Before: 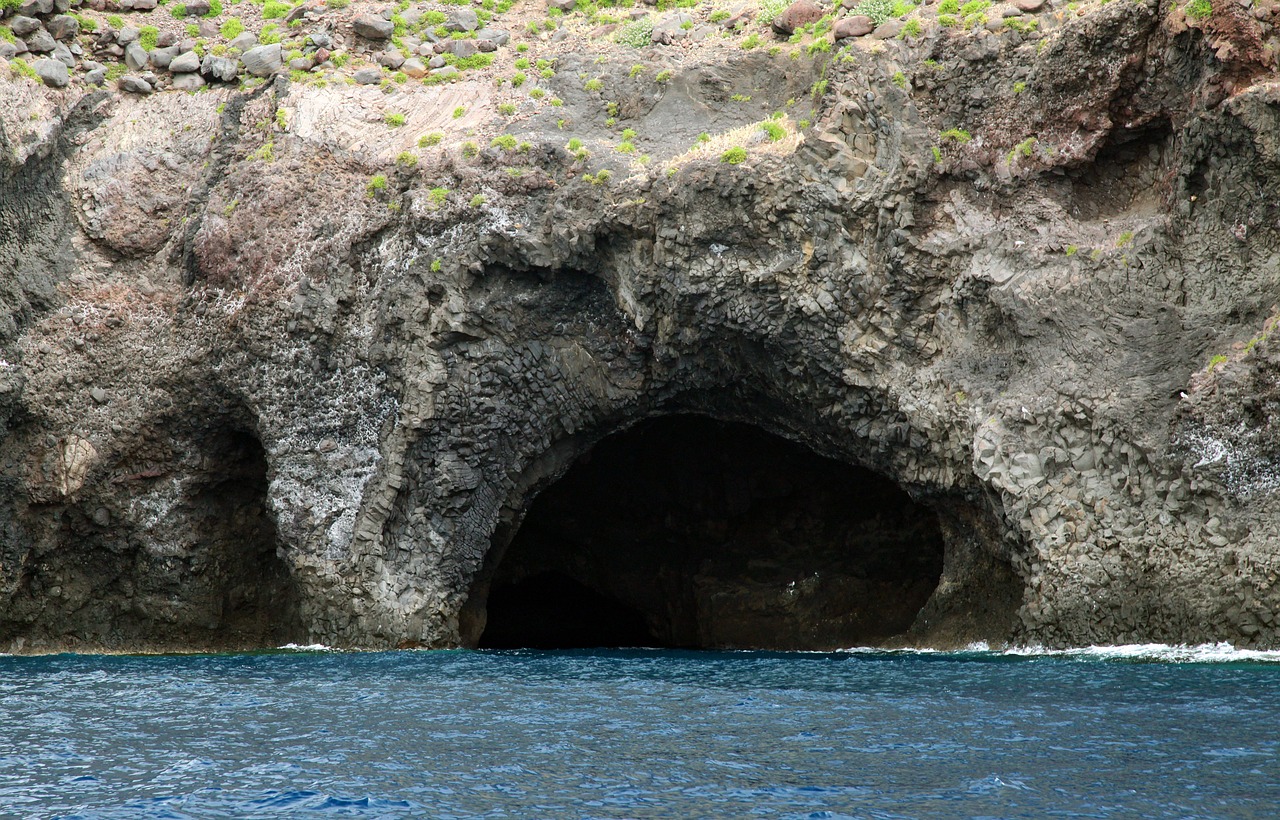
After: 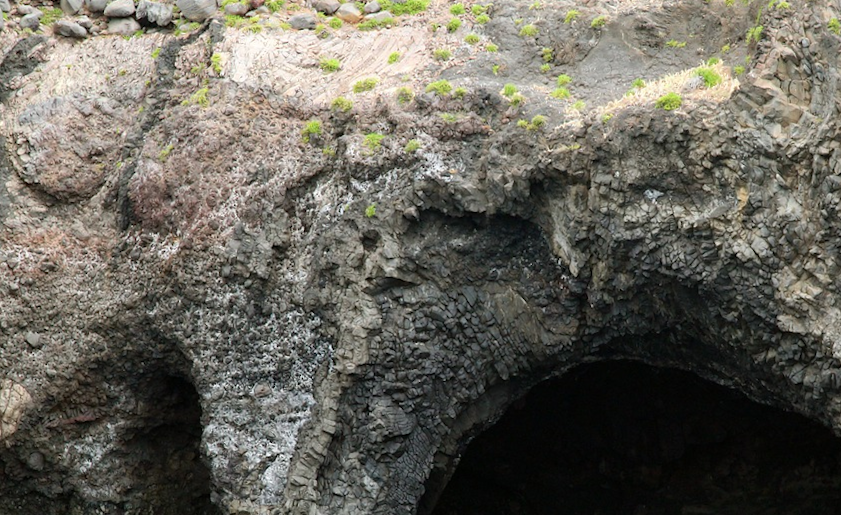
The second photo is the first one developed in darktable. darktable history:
crop and rotate: angle -4.99°, left 2.122%, top 6.945%, right 27.566%, bottom 30.519%
rotate and perspective: rotation -4.86°, automatic cropping off
